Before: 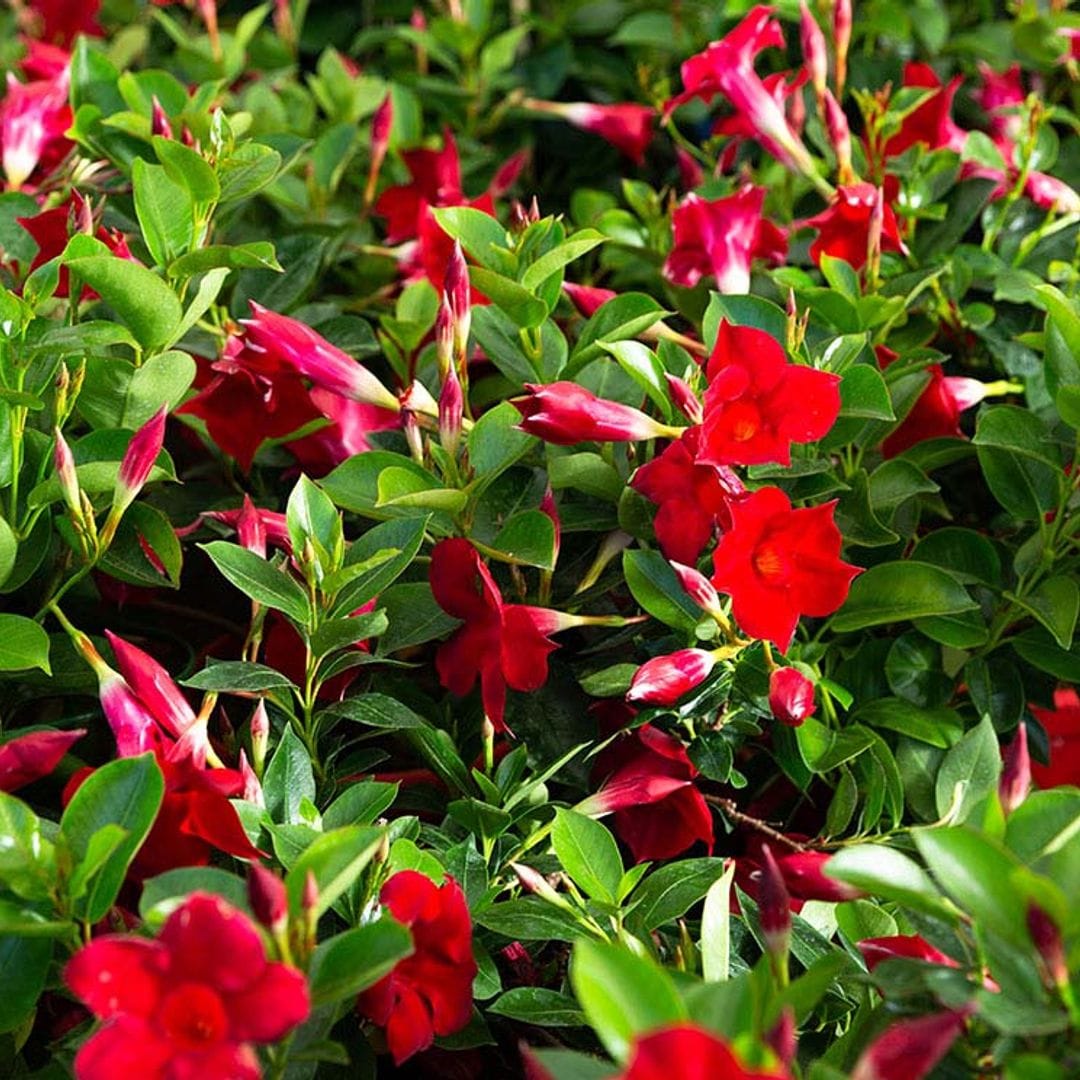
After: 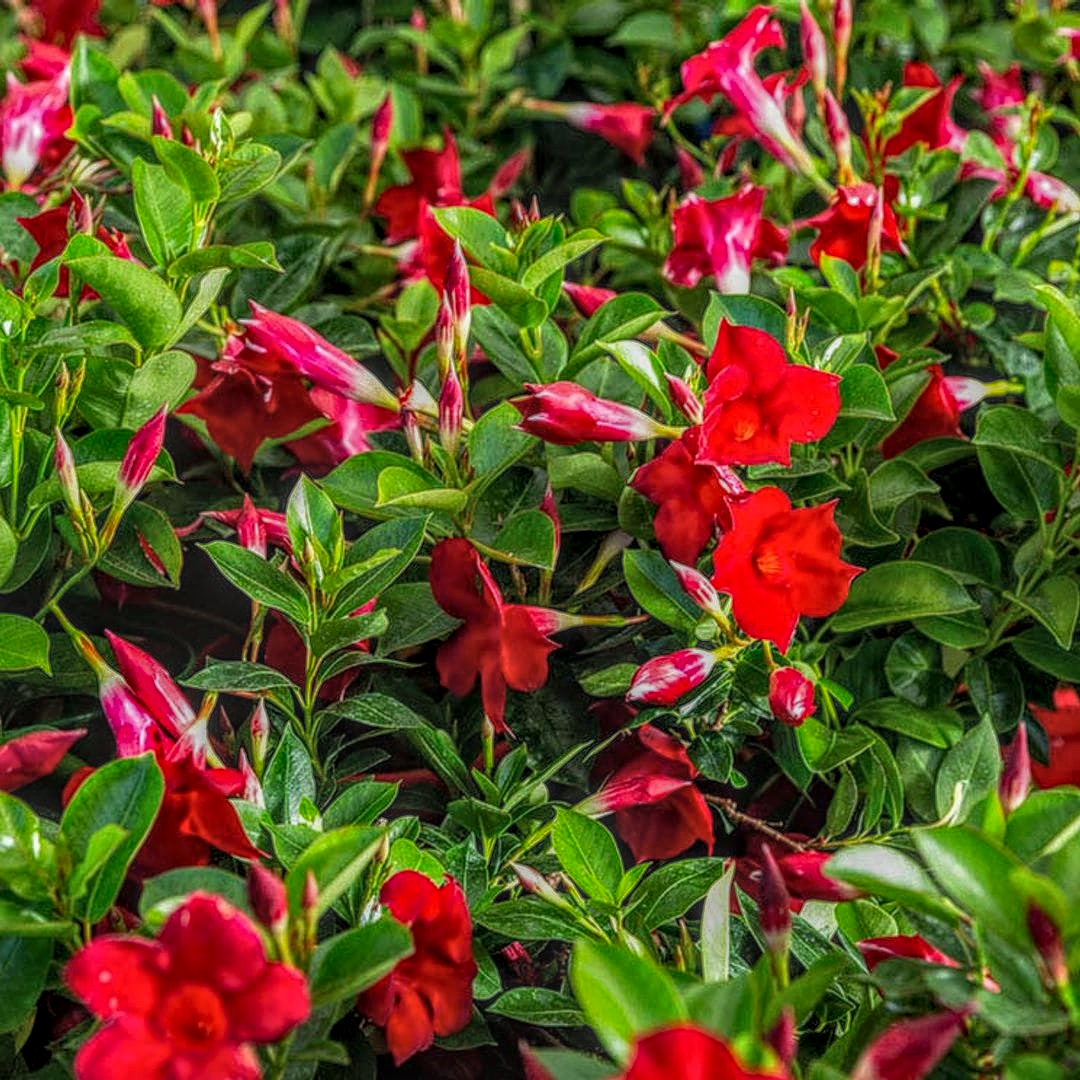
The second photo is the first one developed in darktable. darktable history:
local contrast: highlights 5%, shadows 4%, detail 199%, midtone range 0.245
